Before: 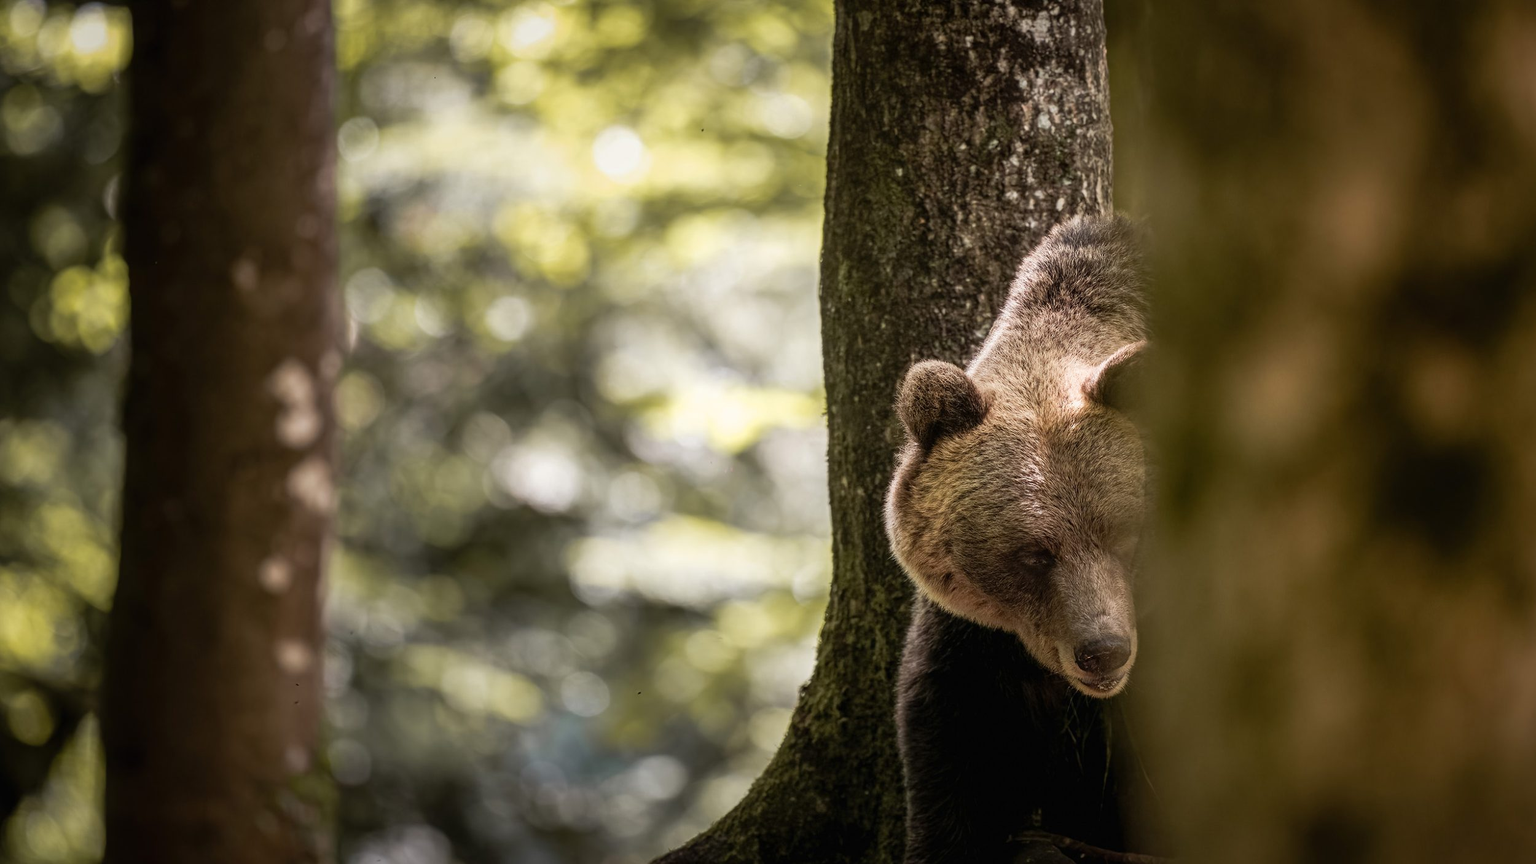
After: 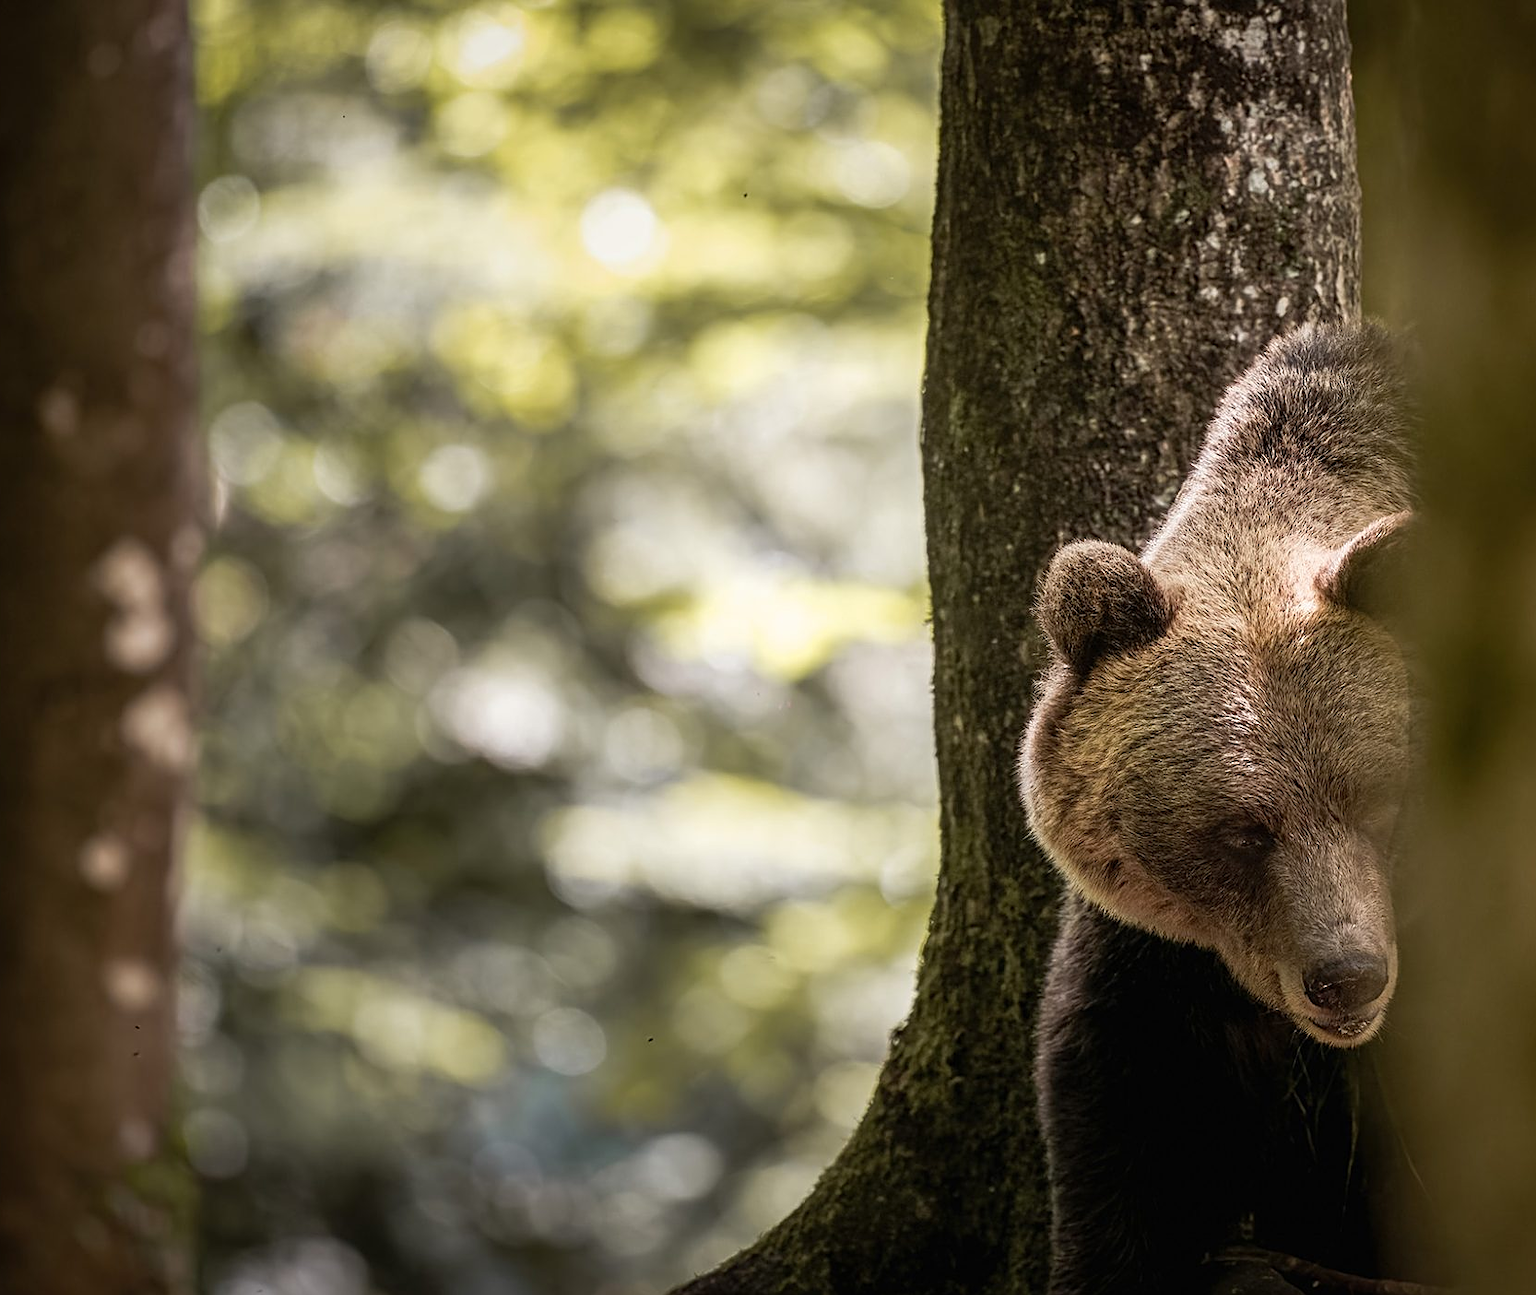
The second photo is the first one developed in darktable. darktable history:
crop and rotate: left 13.415%, right 19.912%
sharpen: on, module defaults
